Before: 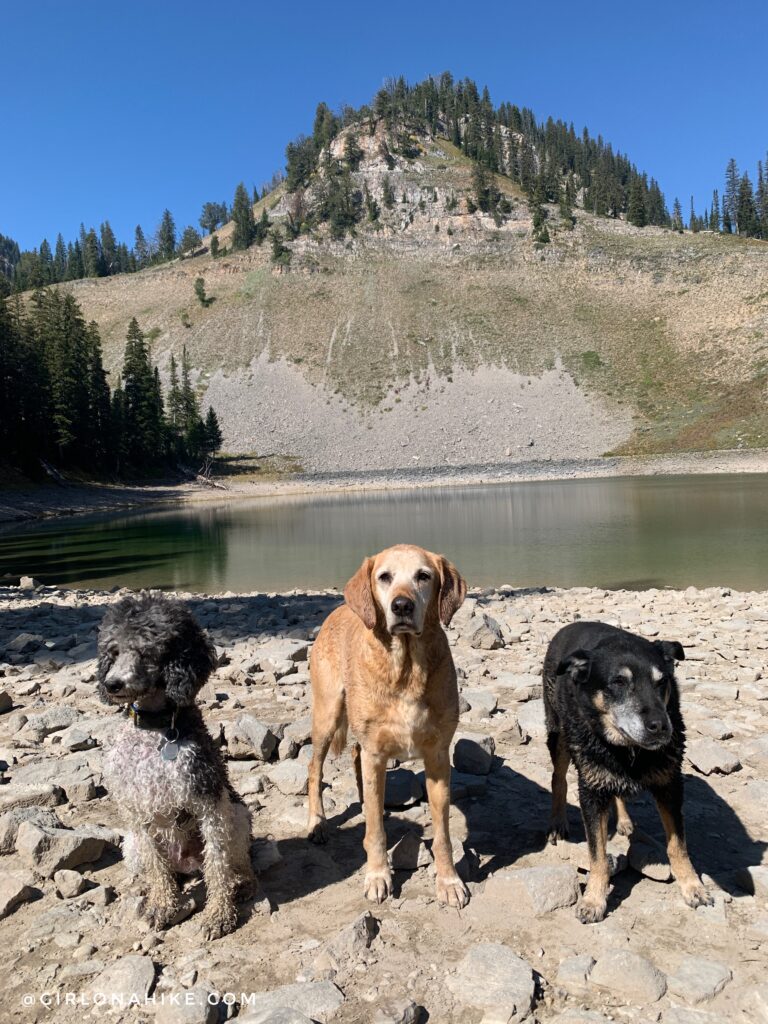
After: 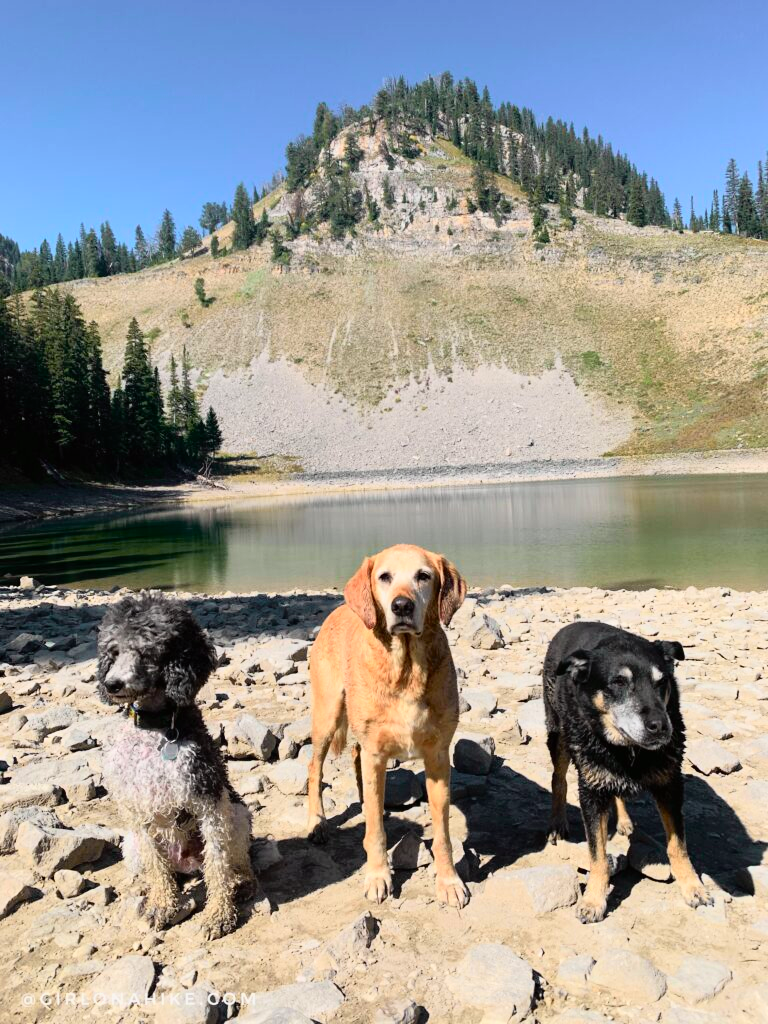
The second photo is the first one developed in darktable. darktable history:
tone curve: curves: ch0 [(0, 0.005) (0.103, 0.097) (0.18, 0.22) (0.4, 0.485) (0.5, 0.612) (0.668, 0.787) (0.823, 0.894) (1, 0.971)]; ch1 [(0, 0) (0.172, 0.123) (0.324, 0.253) (0.396, 0.388) (0.478, 0.461) (0.499, 0.498) (0.522, 0.528) (0.609, 0.686) (0.704, 0.818) (1, 1)]; ch2 [(0, 0) (0.411, 0.424) (0.496, 0.501) (0.515, 0.514) (0.555, 0.585) (0.641, 0.69) (1, 1)], color space Lab, independent channels, preserve colors none
